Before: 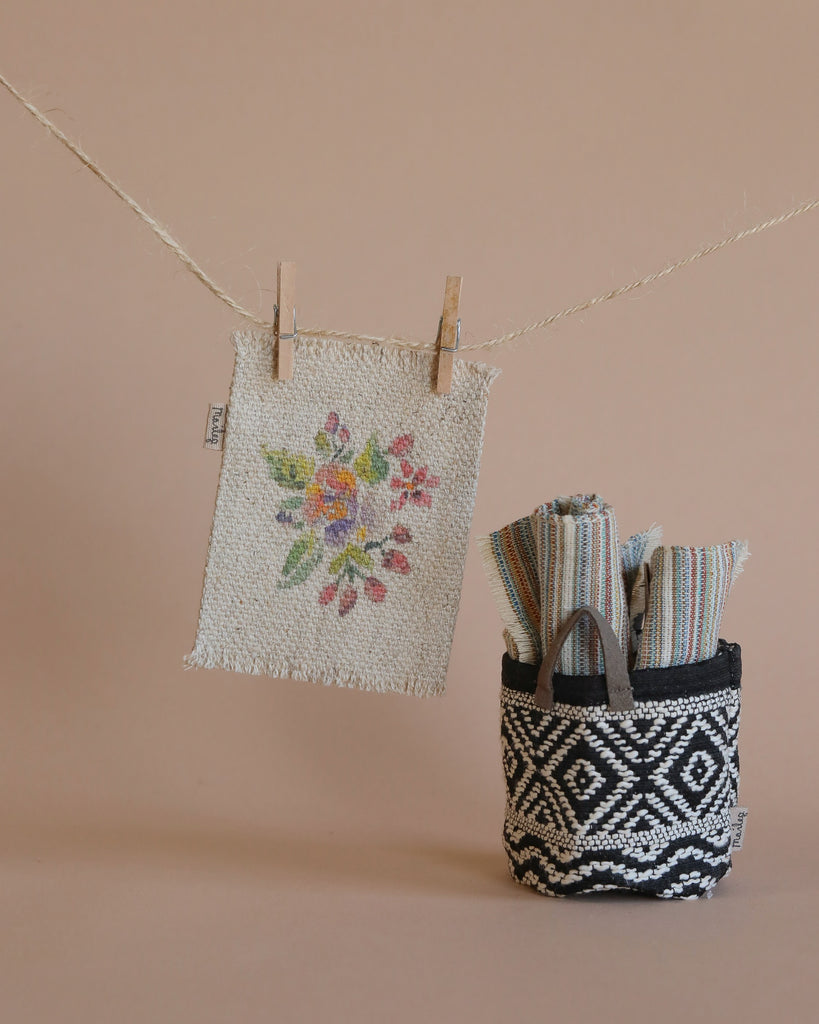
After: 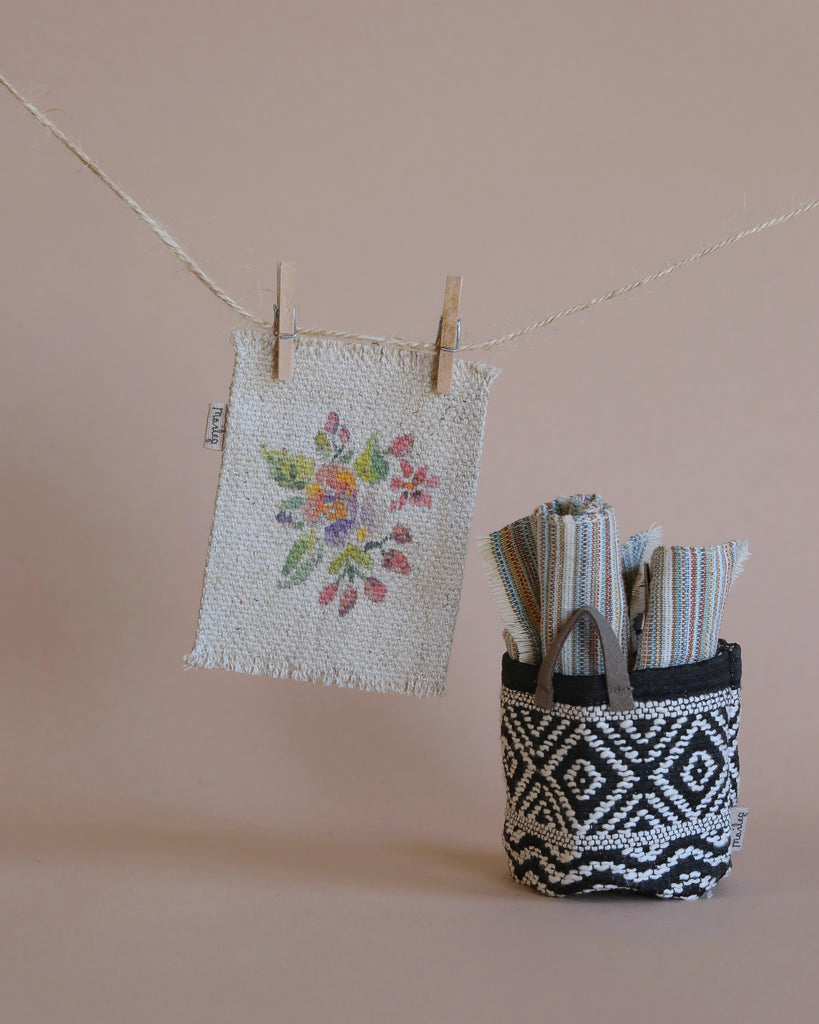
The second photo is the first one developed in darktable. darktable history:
tone equalizer: on, module defaults
white balance: red 0.954, blue 1.079
